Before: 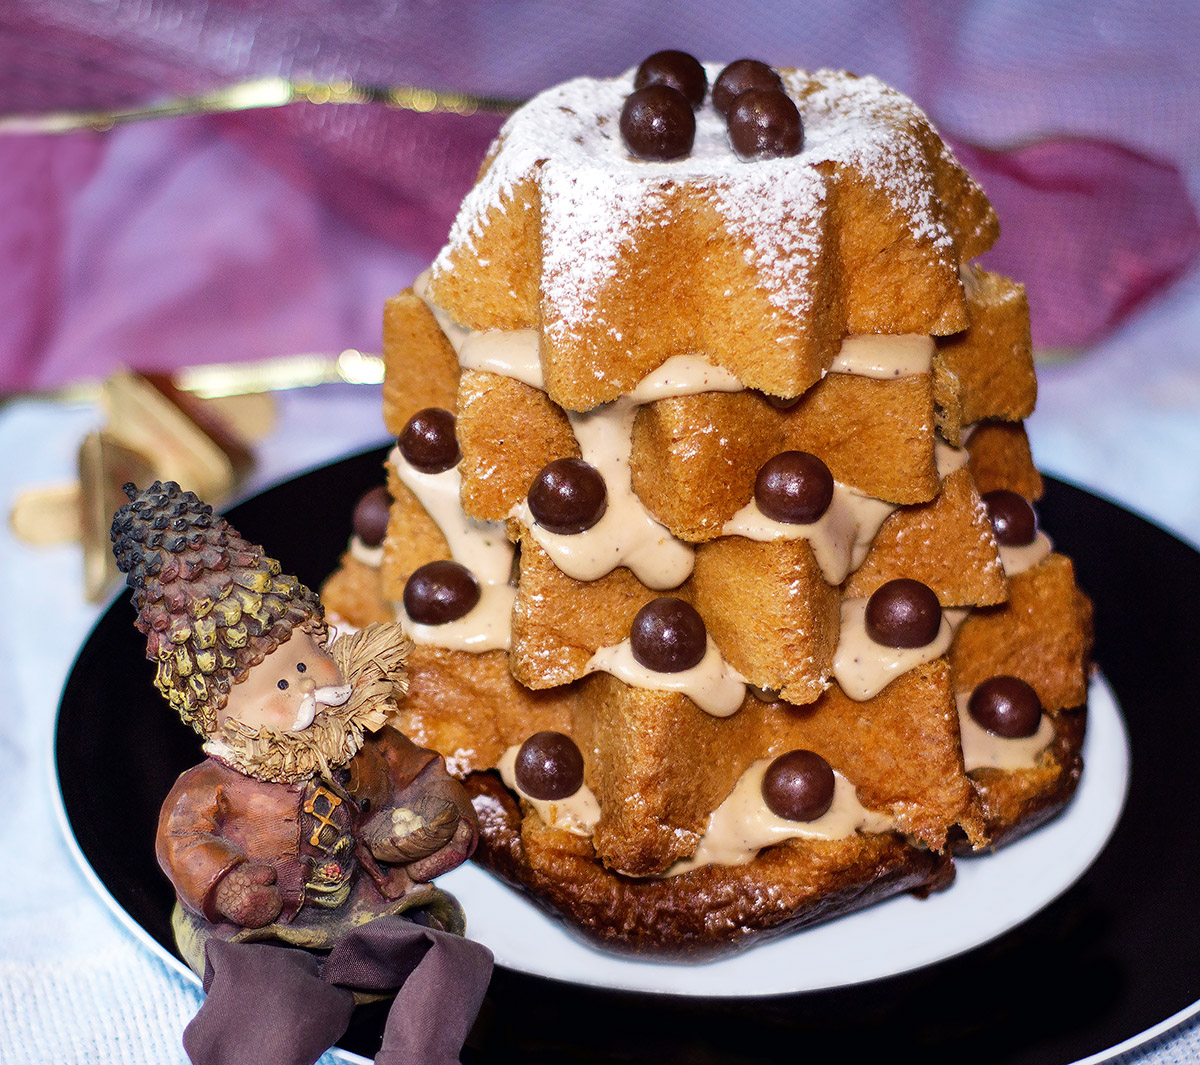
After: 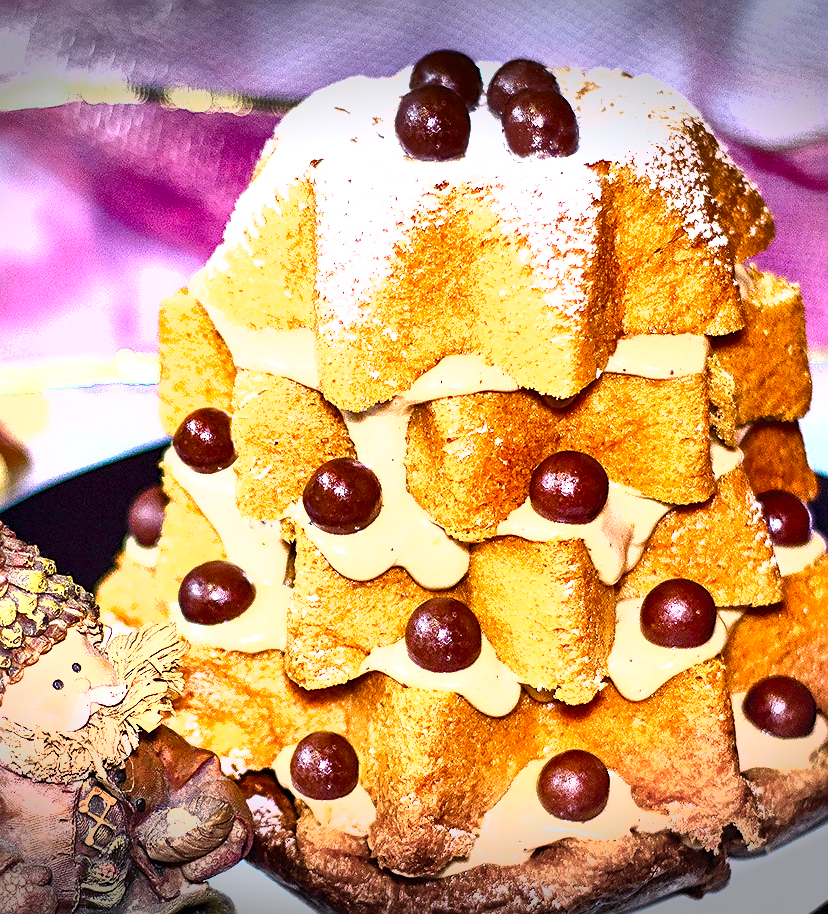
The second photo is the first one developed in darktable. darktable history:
color balance rgb: perceptual saturation grading › global saturation 34.873%, perceptual saturation grading › highlights -29.917%, perceptual saturation grading › shadows 35.379%, contrast 5.8%
sharpen: on, module defaults
crop: left 18.756%, right 12.198%, bottom 14.177%
shadows and highlights: radius 337.08, shadows 28.33, soften with gaussian
exposure: black level correction 0, exposure 1.739 EV, compensate highlight preservation false
vignetting: fall-off start 100.41%, brightness -0.693, width/height ratio 1.308
local contrast: mode bilateral grid, contrast 21, coarseness 51, detail 119%, midtone range 0.2
